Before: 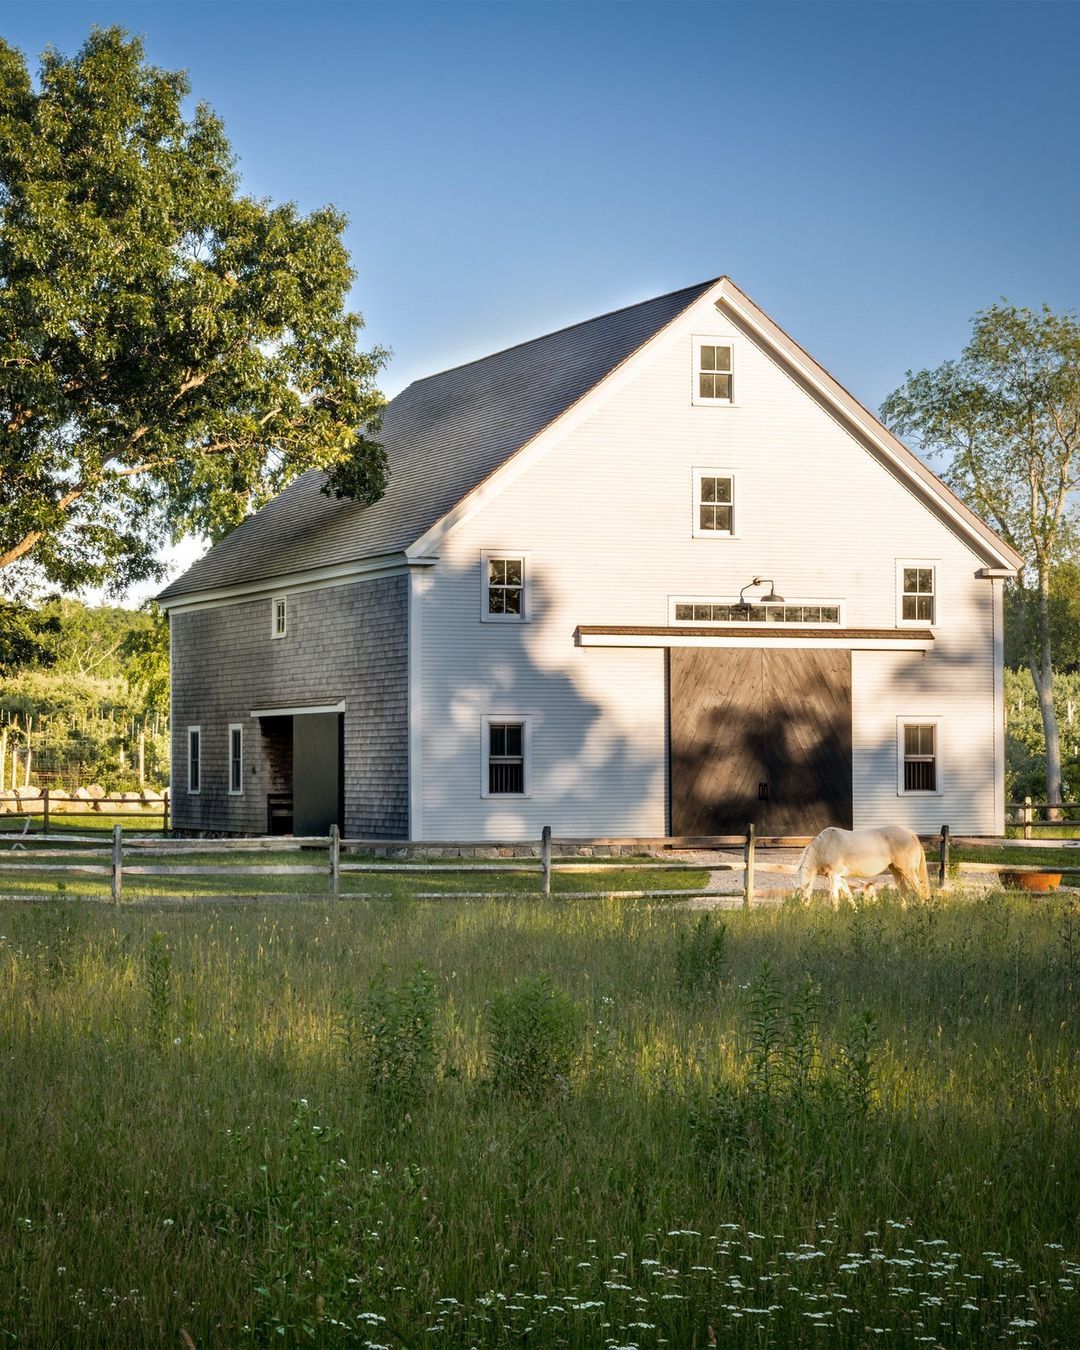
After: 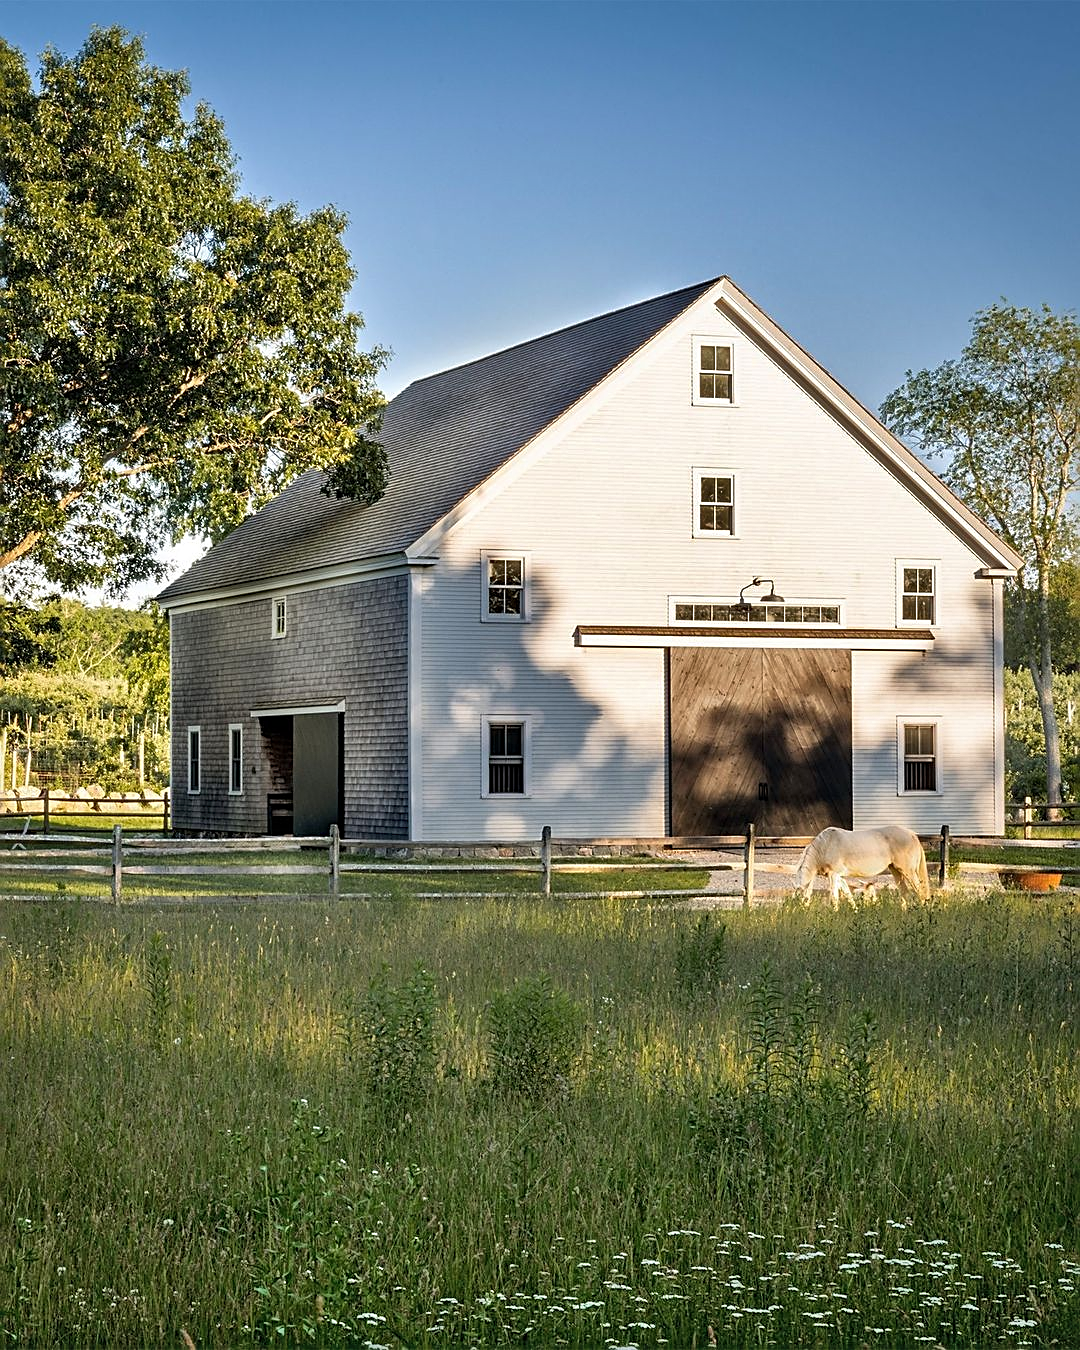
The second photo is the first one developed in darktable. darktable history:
sharpen: amount 0.741
shadows and highlights: shadows 60.36, soften with gaussian
